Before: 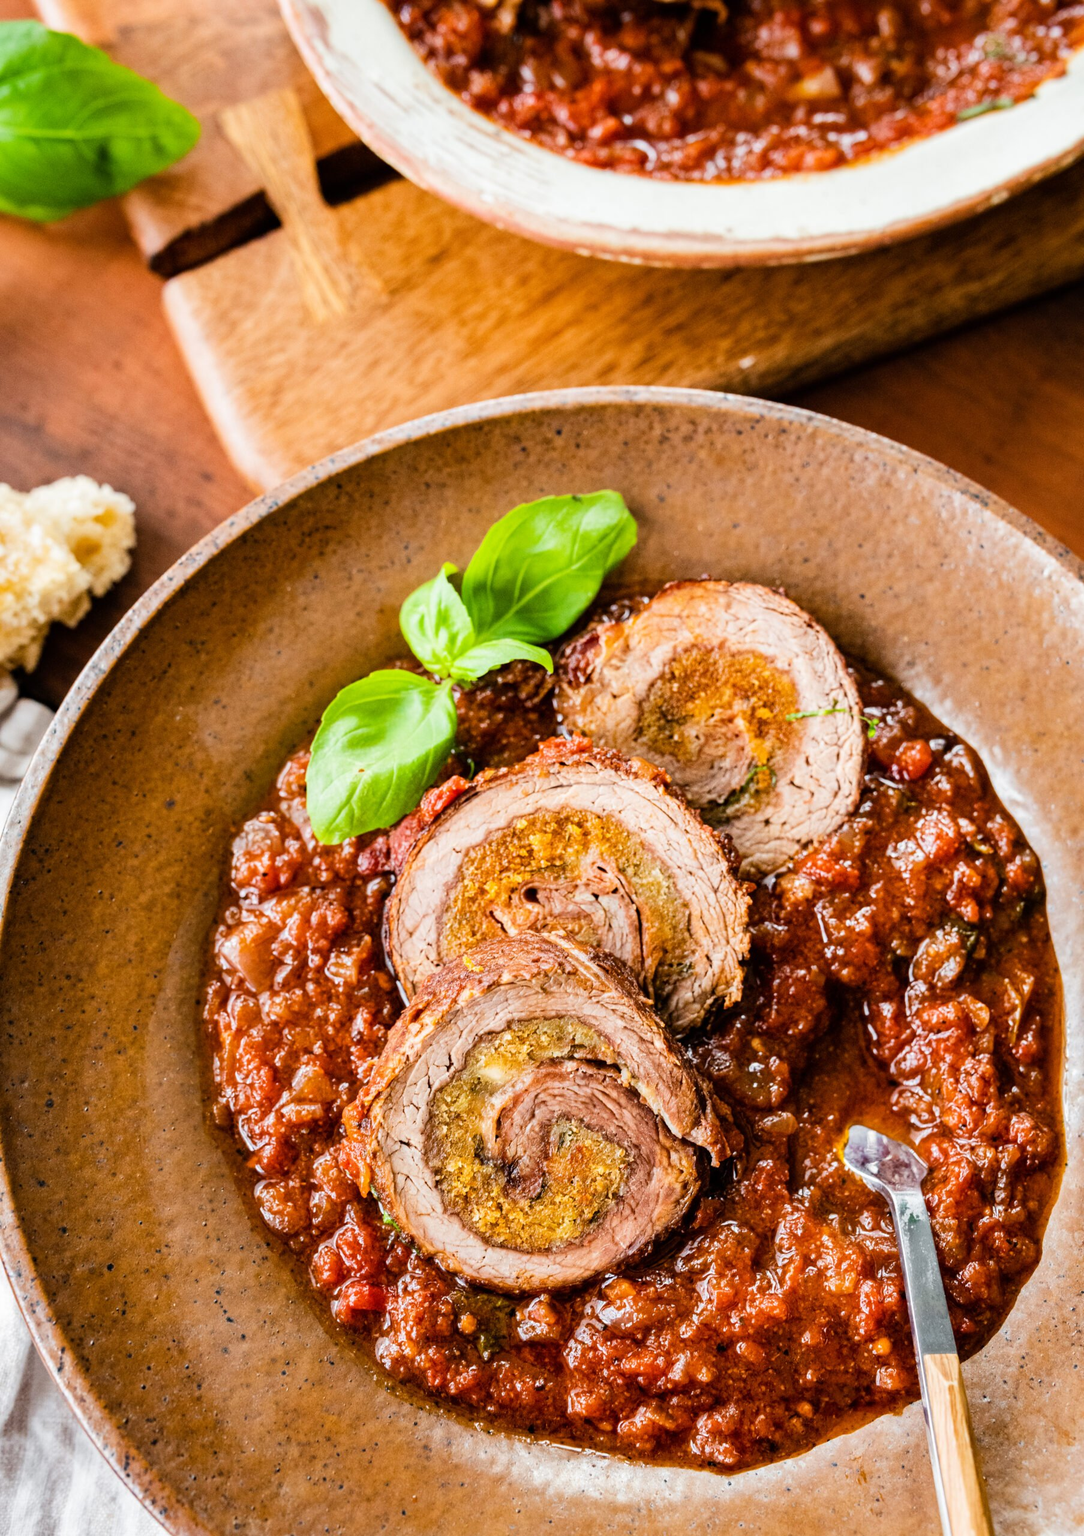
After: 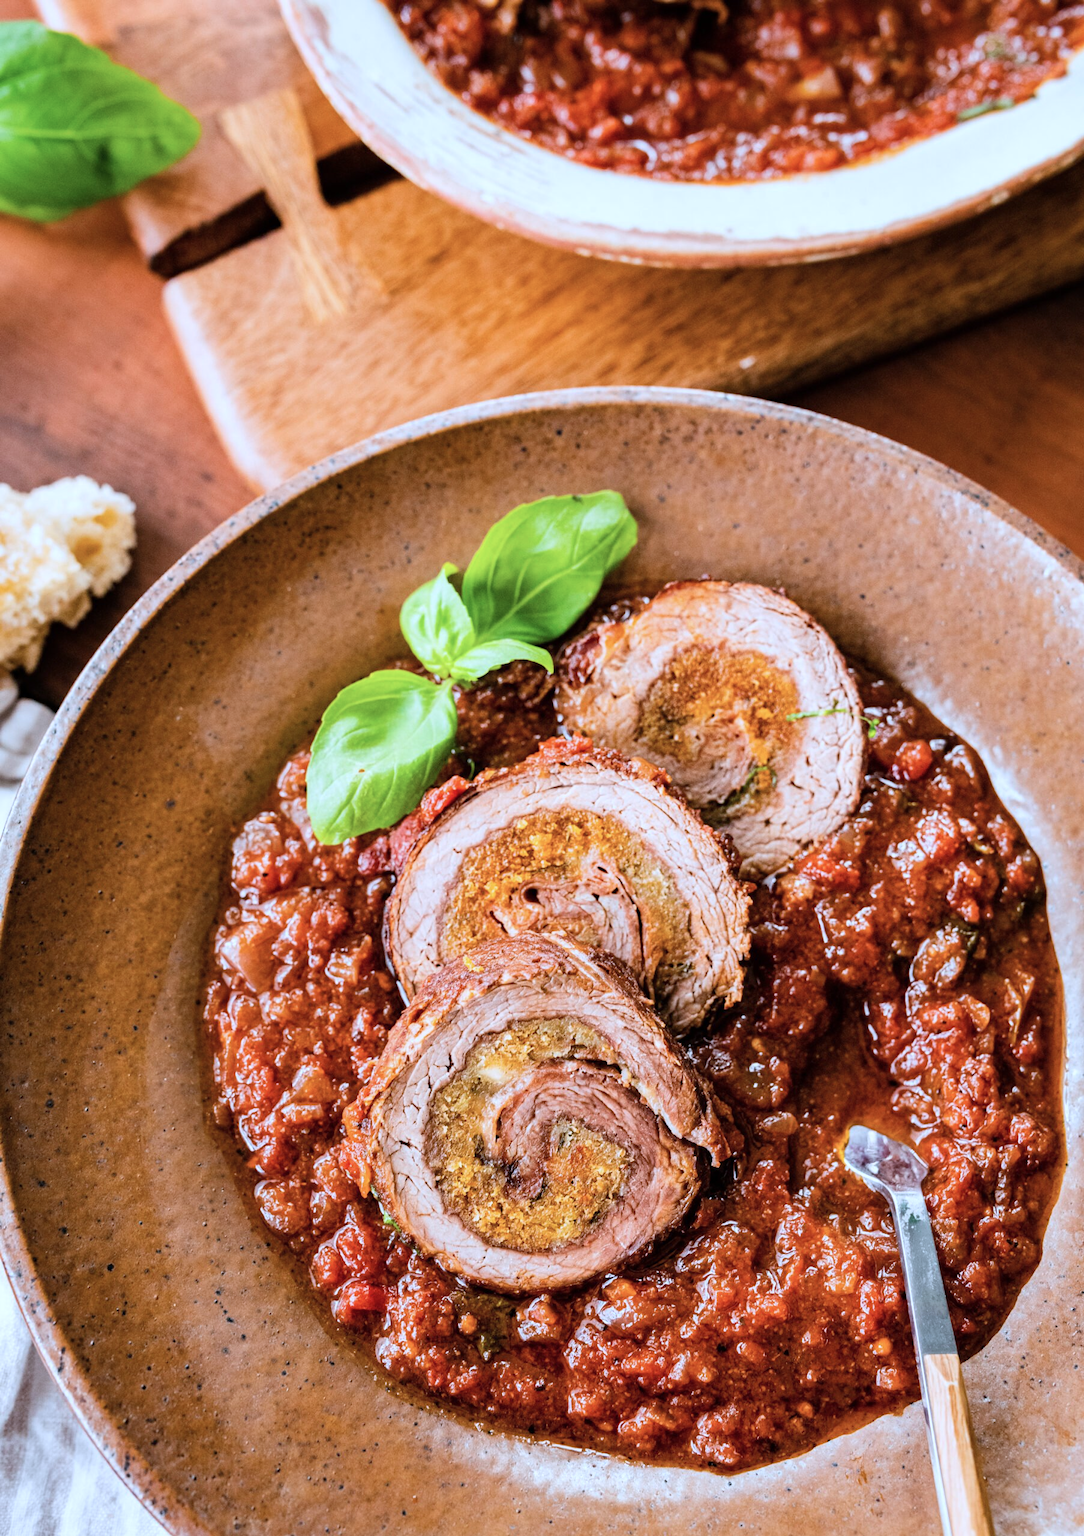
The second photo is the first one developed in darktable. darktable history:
color correction: highlights a* -2.11, highlights b* -18.28
contrast brightness saturation: saturation -0.051
